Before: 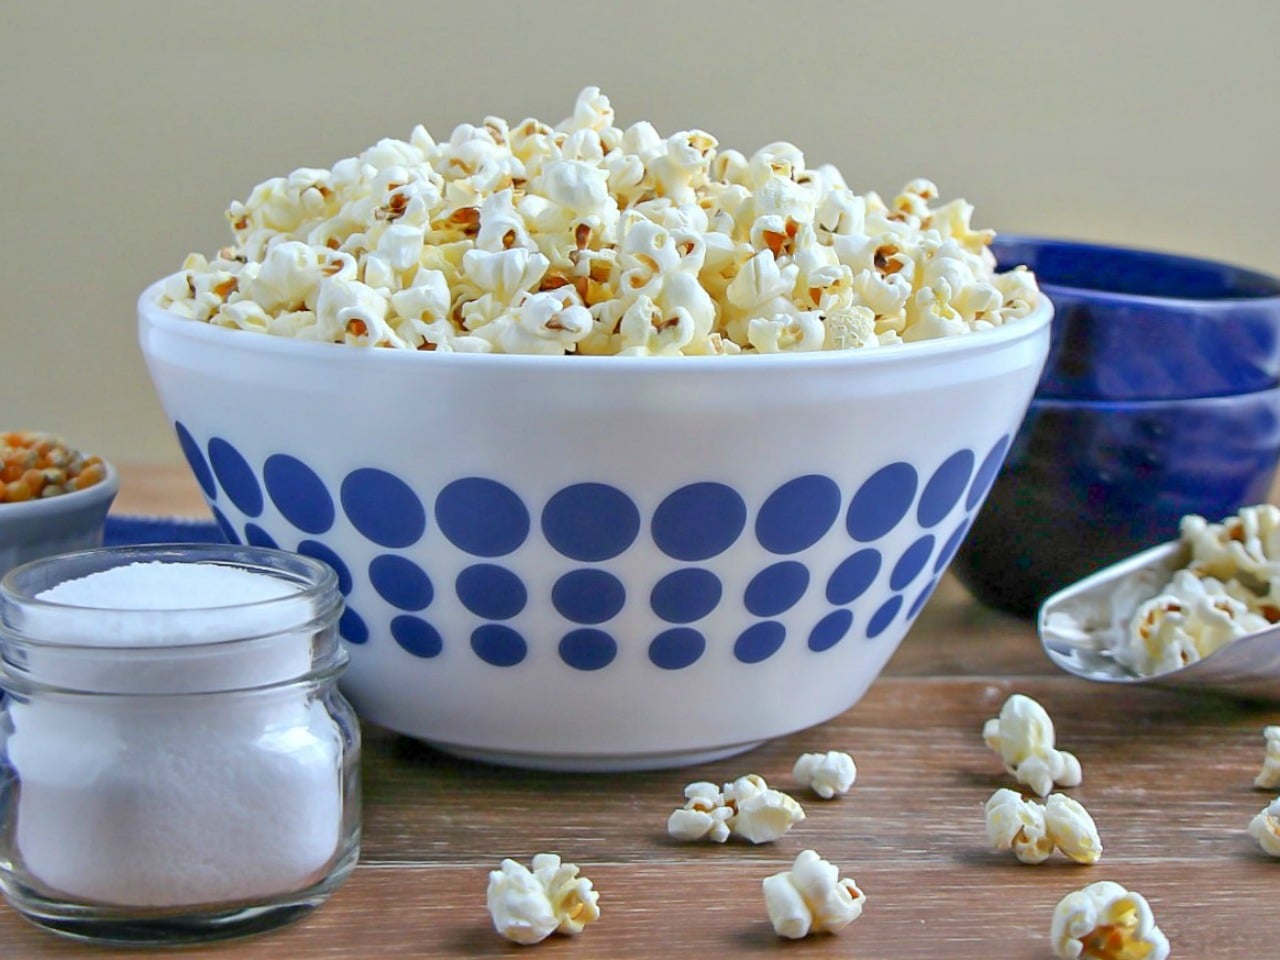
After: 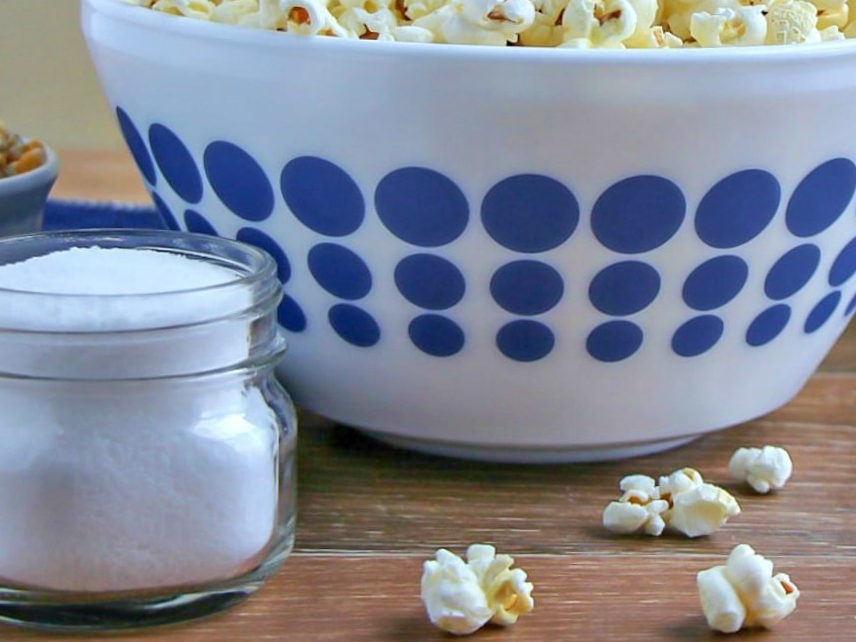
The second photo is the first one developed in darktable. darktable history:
crop and rotate: angle -0.82°, left 3.85%, top 31.828%, right 27.992%
velvia: on, module defaults
